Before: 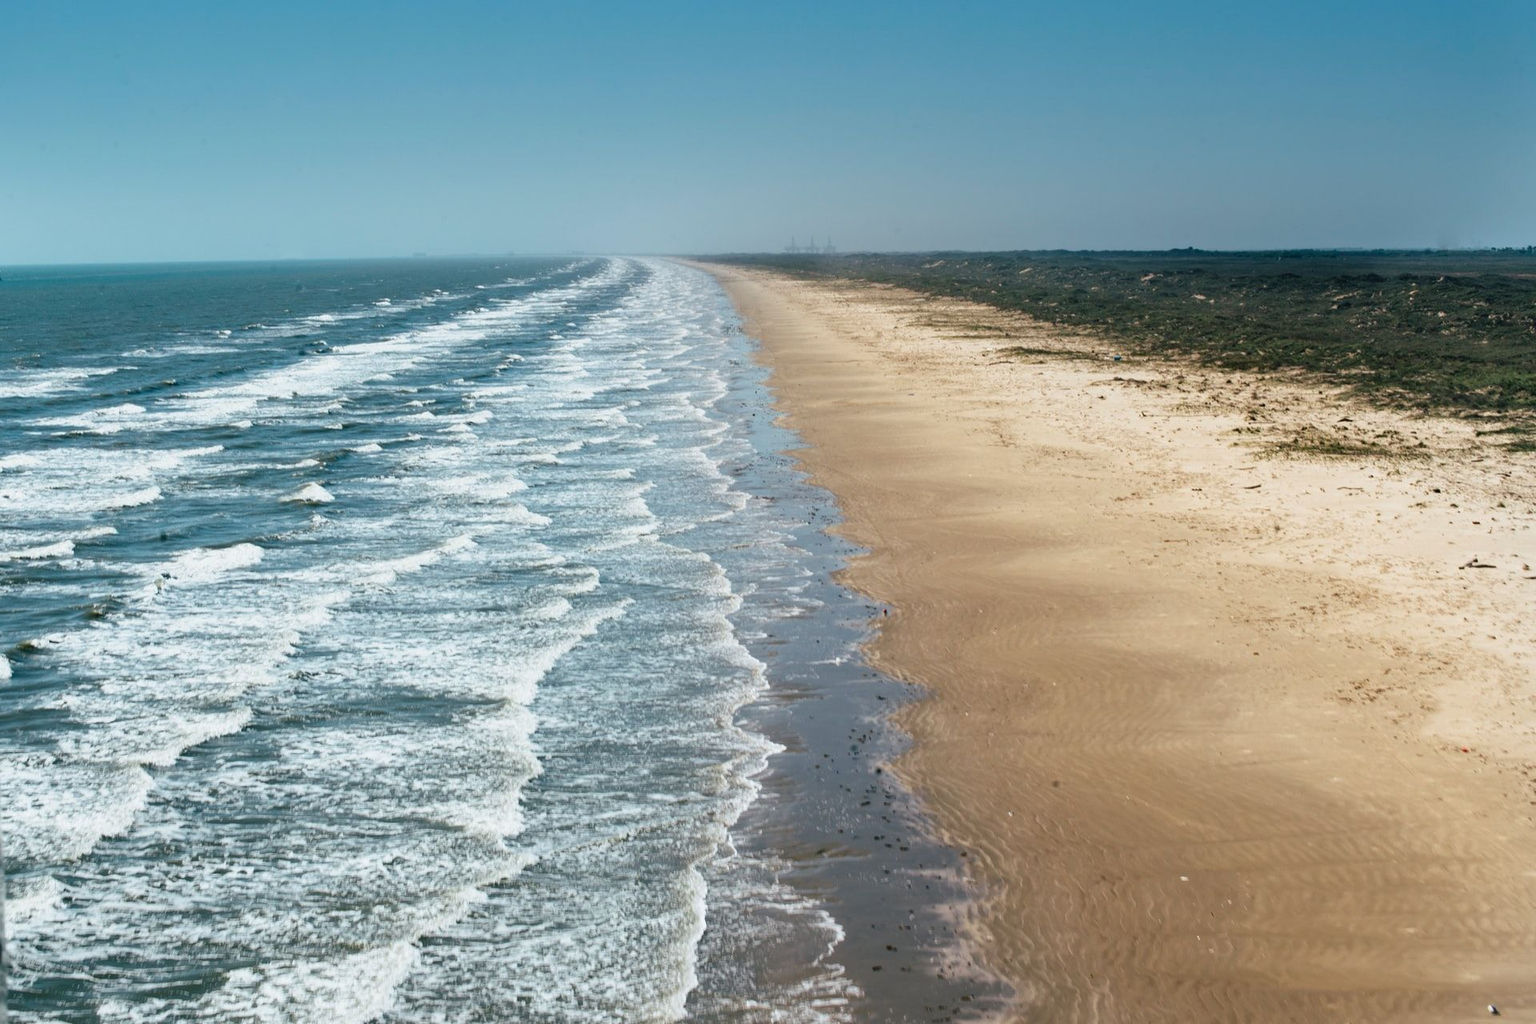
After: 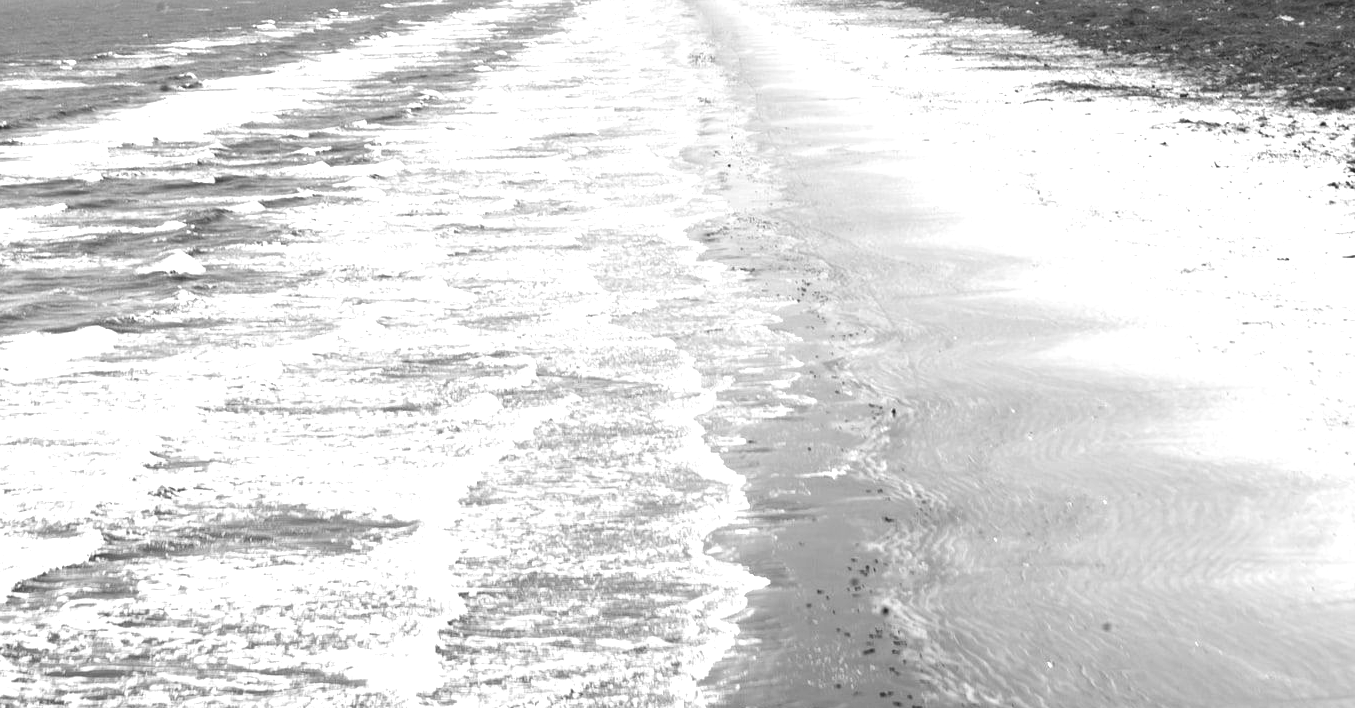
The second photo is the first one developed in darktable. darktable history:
monochrome: on, module defaults
crop: left 11.123%, top 27.61%, right 18.3%, bottom 17.034%
exposure: black level correction 0, exposure 1.2 EV, compensate exposure bias true, compensate highlight preservation false
